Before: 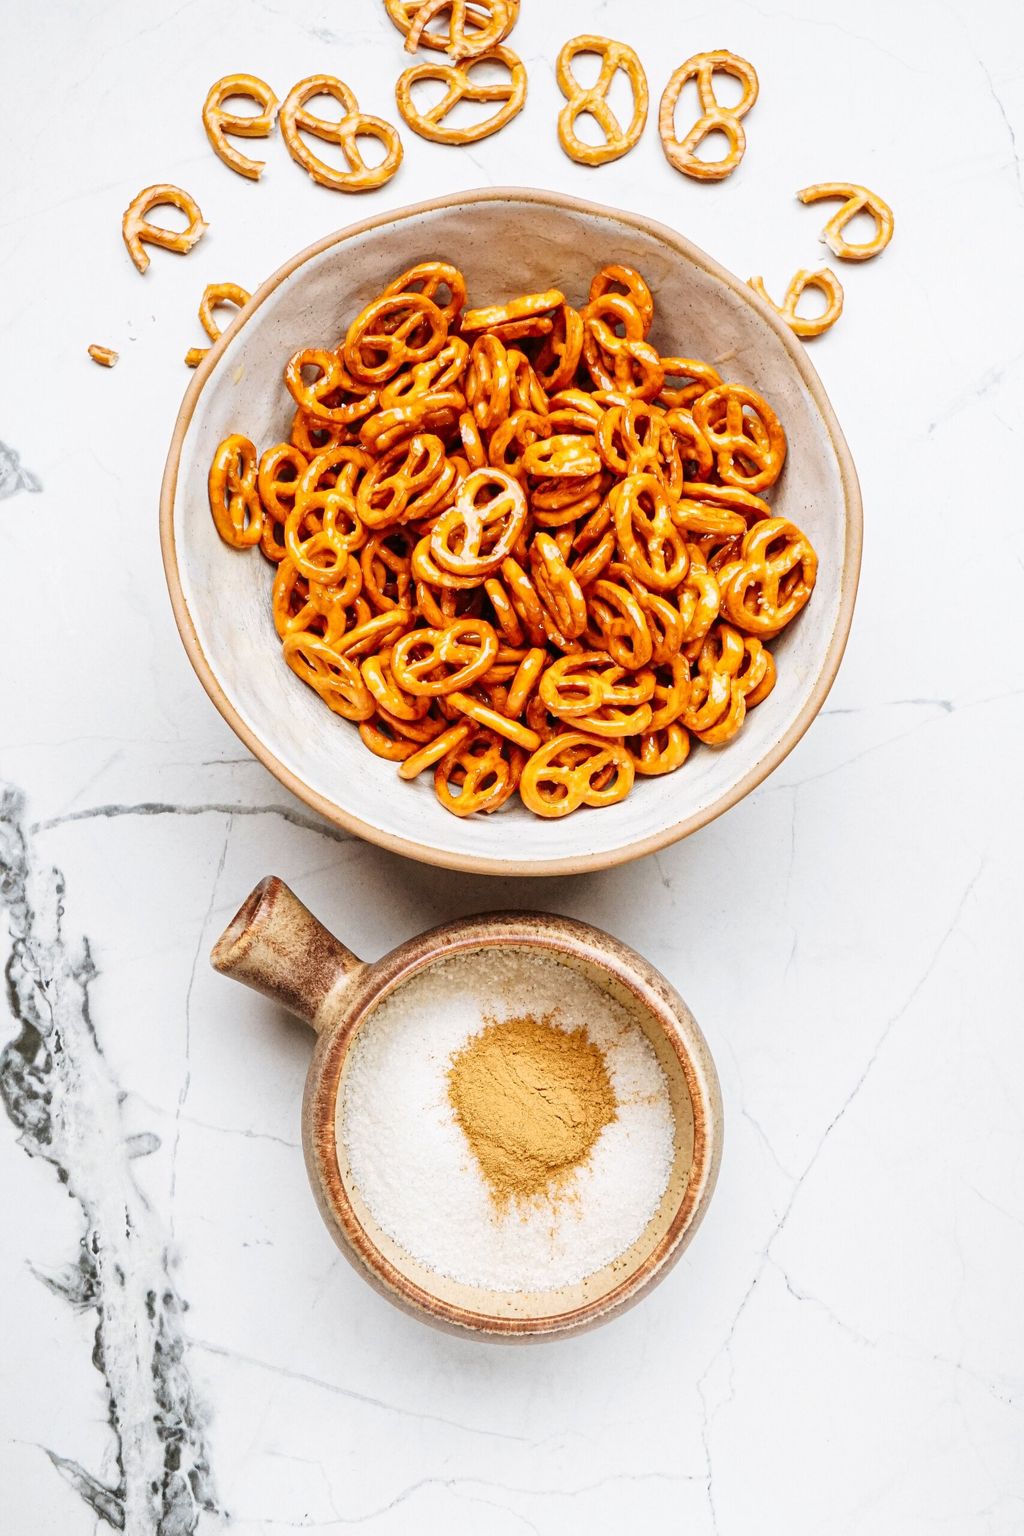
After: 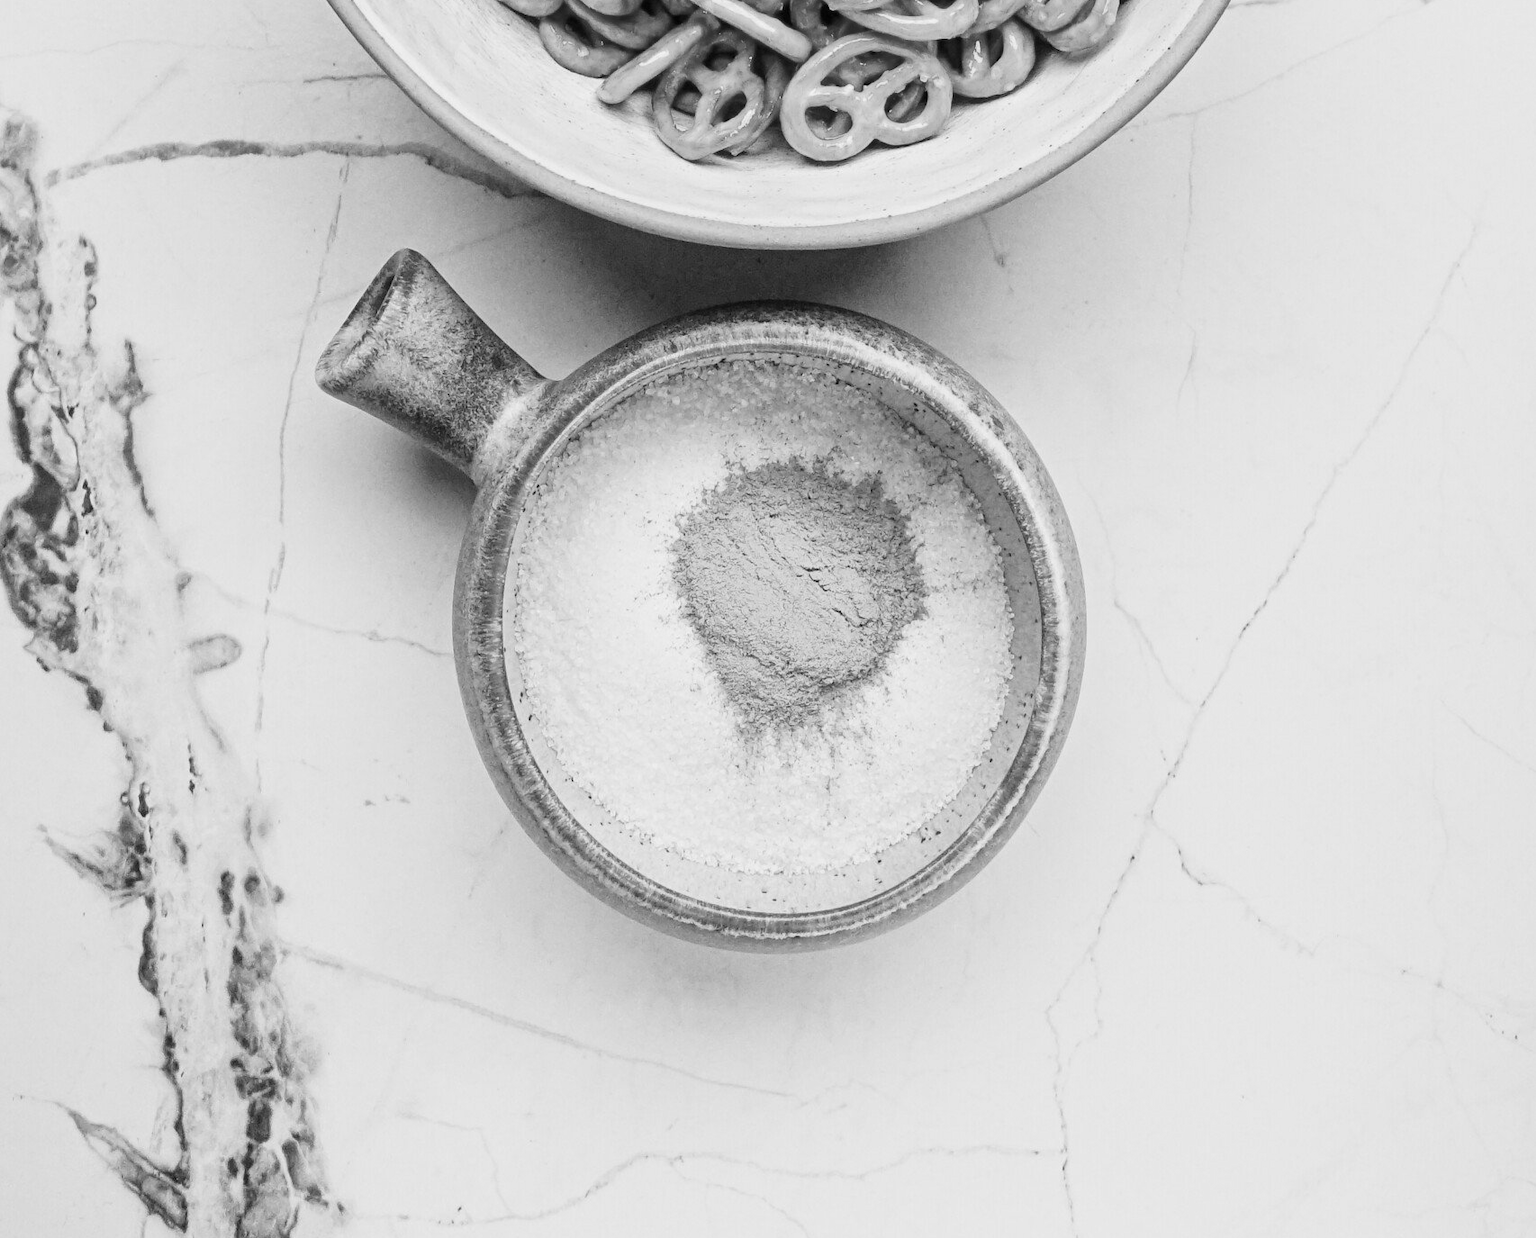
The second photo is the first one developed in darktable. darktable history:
crop and rotate: top 46.237%
monochrome: a 30.25, b 92.03
